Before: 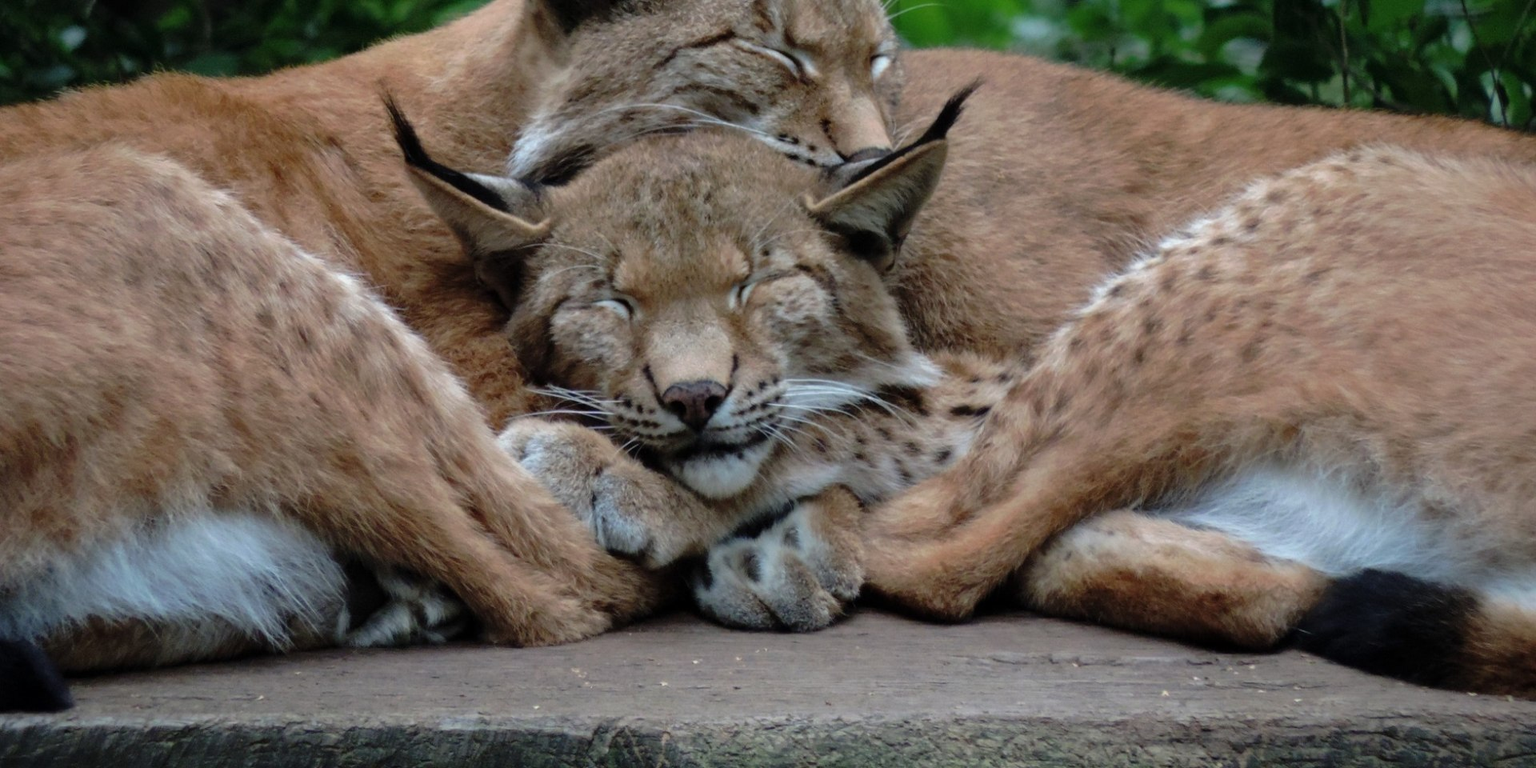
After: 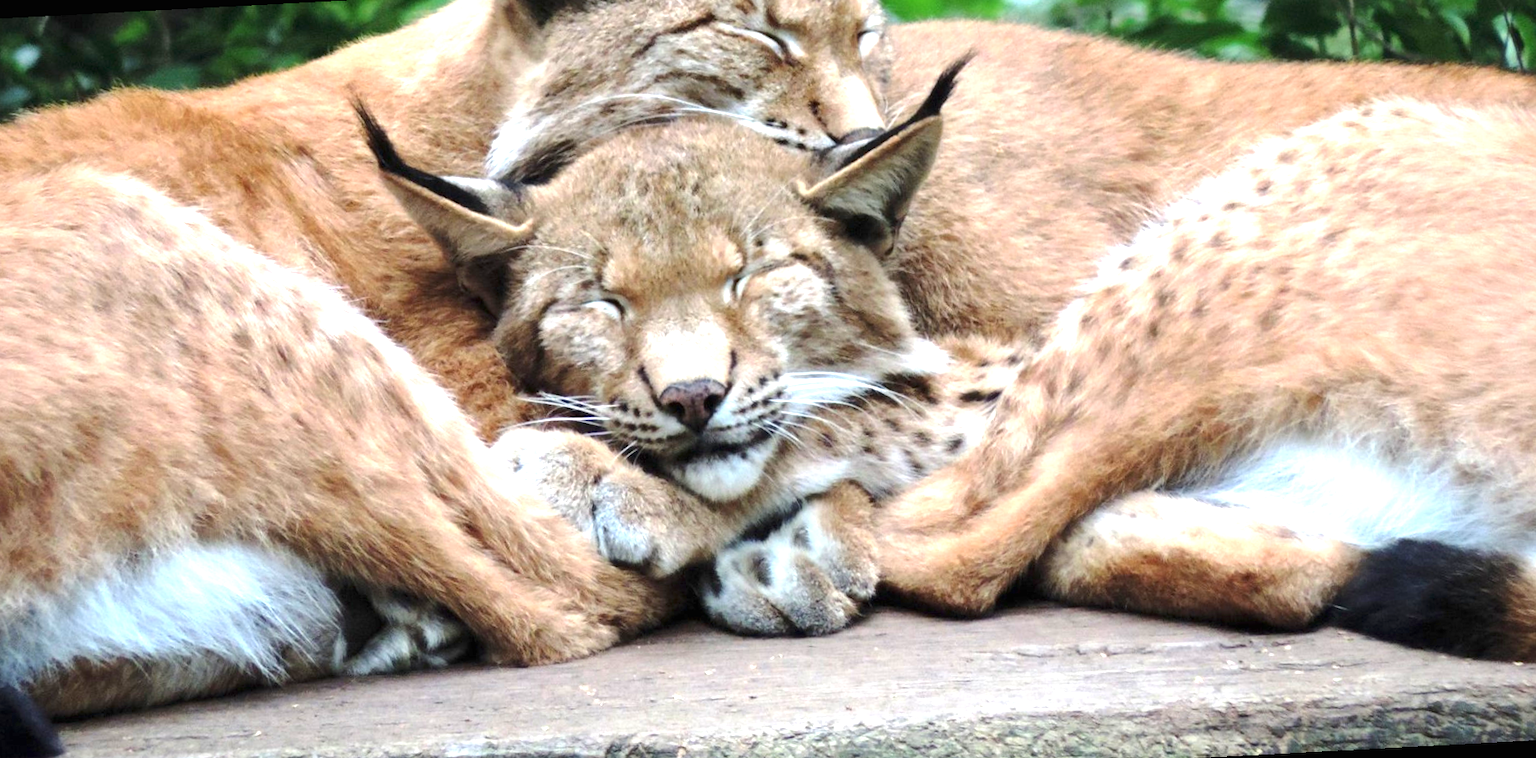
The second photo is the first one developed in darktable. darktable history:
exposure: black level correction 0, exposure 1.741 EV, compensate exposure bias true, compensate highlight preservation false
rotate and perspective: rotation -3°, crop left 0.031, crop right 0.968, crop top 0.07, crop bottom 0.93
